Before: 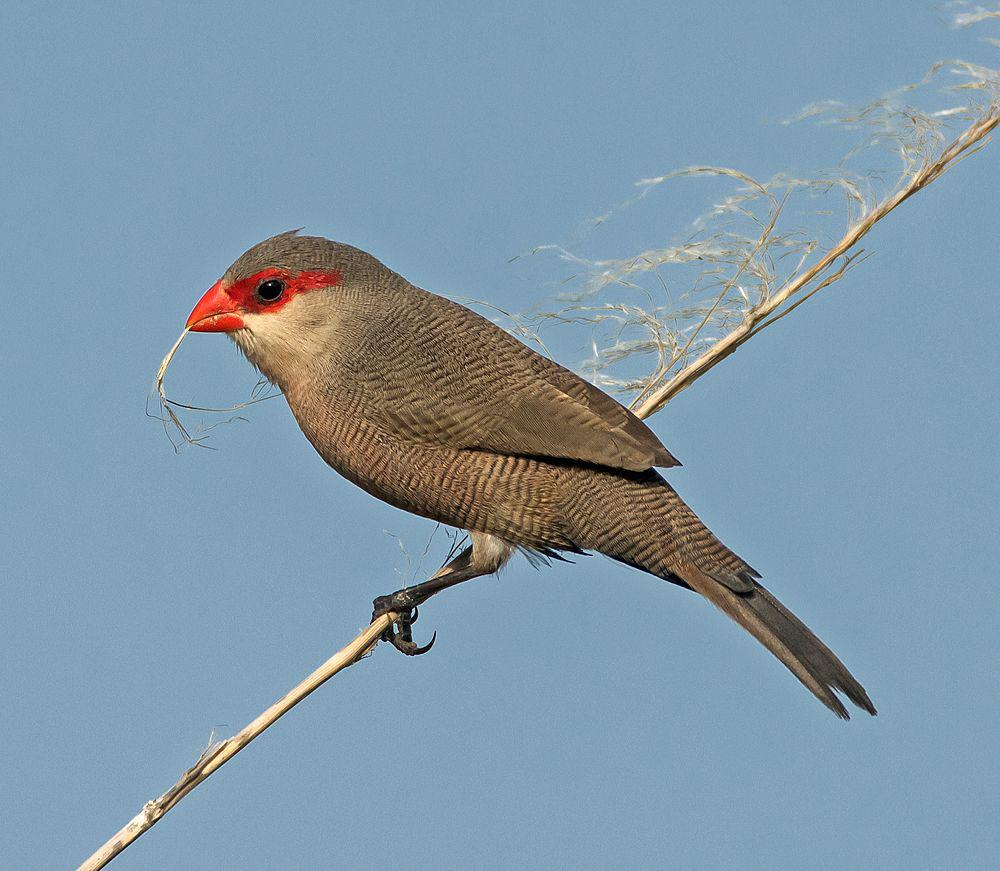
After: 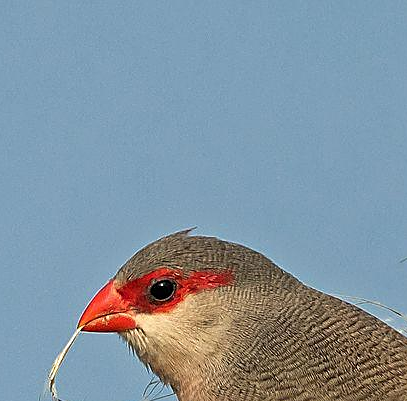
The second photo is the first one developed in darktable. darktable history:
sharpen: on, module defaults
crop and rotate: left 10.876%, top 0.077%, right 48.335%, bottom 53.789%
